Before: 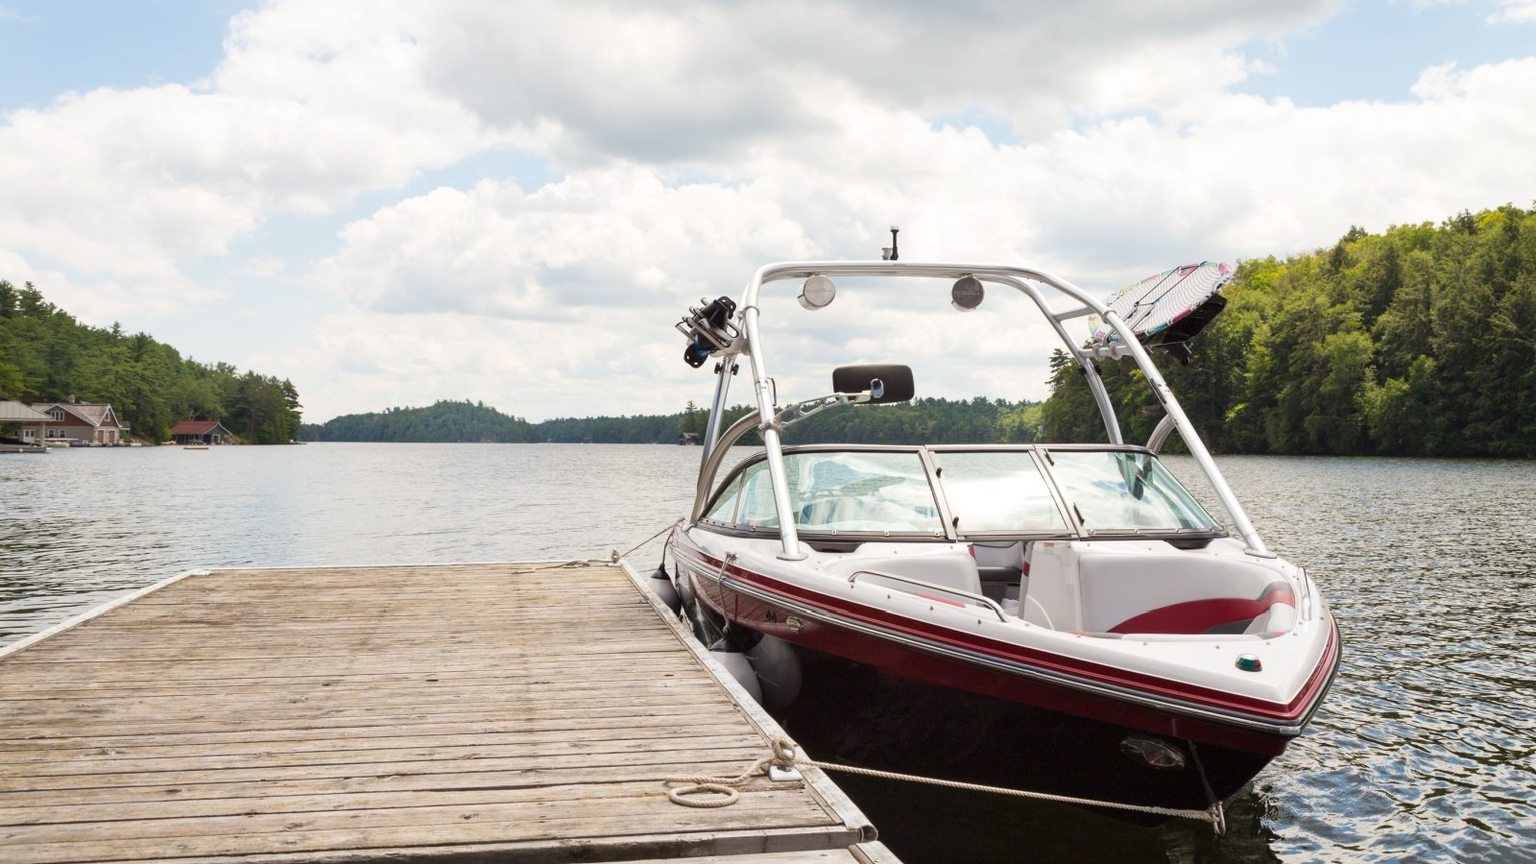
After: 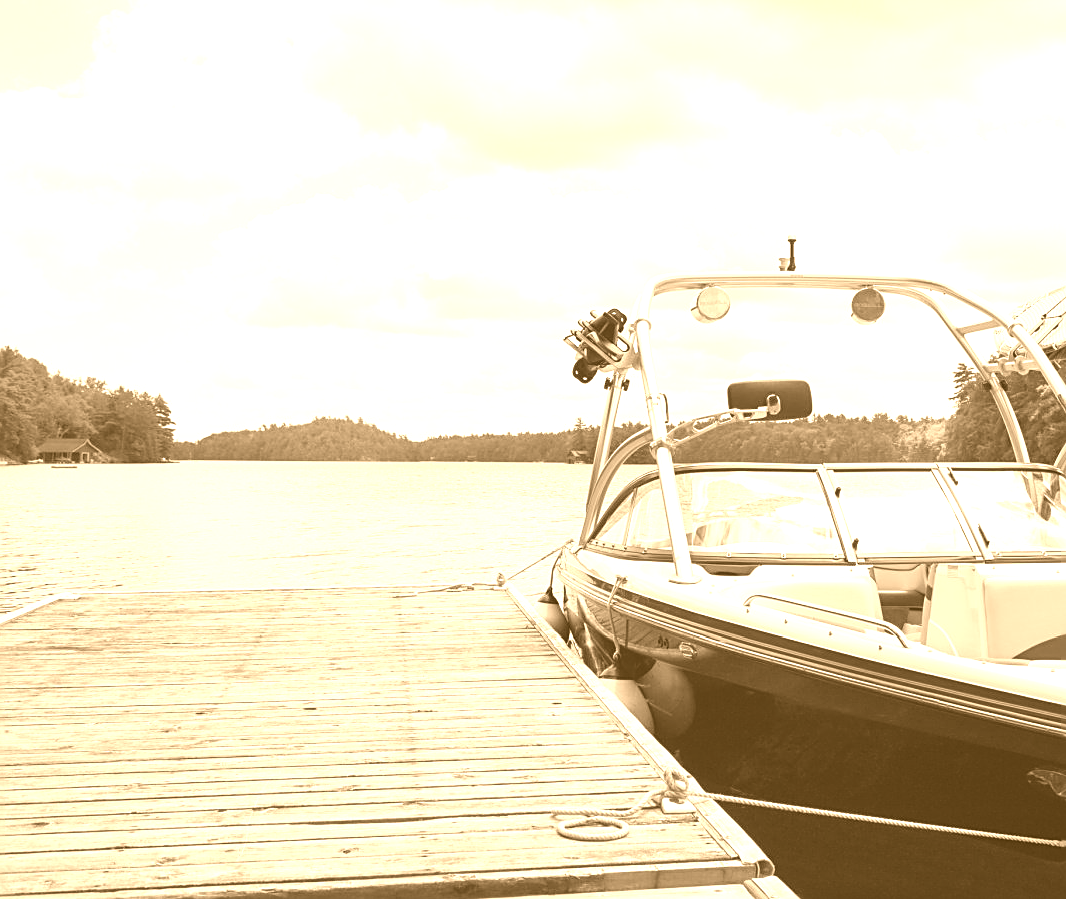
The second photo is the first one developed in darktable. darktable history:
sharpen: on, module defaults
crop and rotate: left 8.786%, right 24.548%
colorize: hue 28.8°, source mix 100%
